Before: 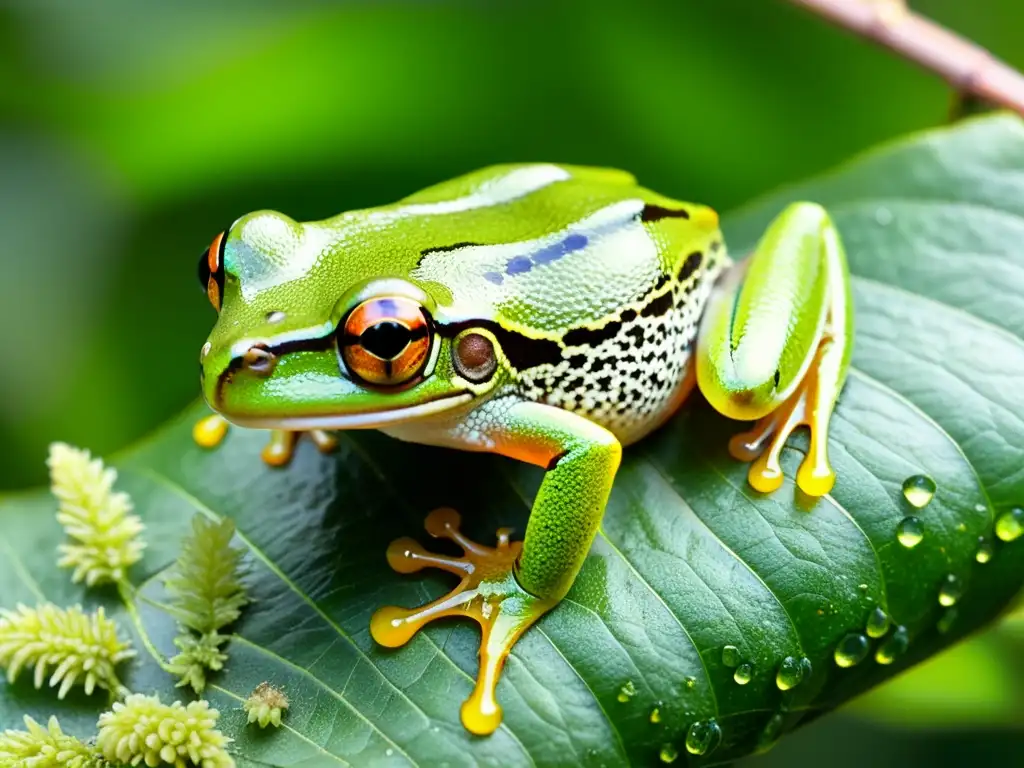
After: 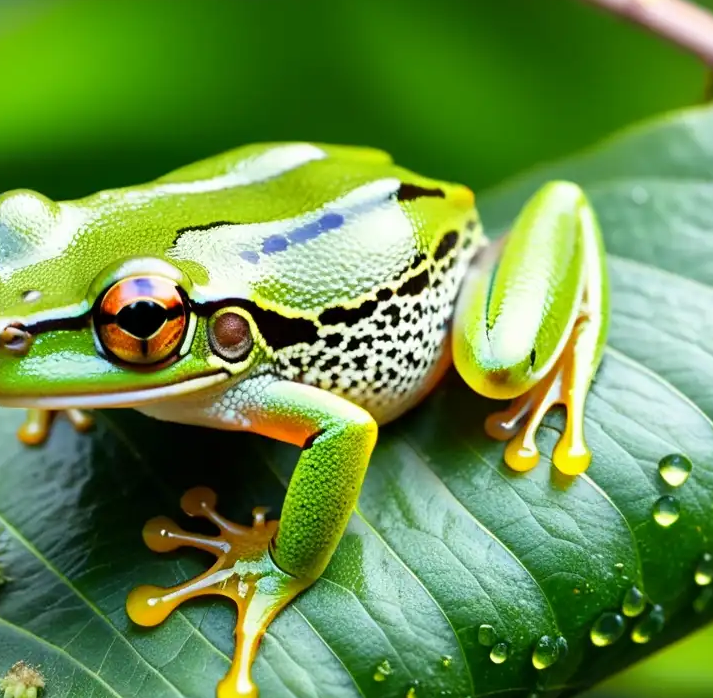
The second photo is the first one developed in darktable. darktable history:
crop and rotate: left 23.911%, top 2.819%, right 6.41%, bottom 6.185%
